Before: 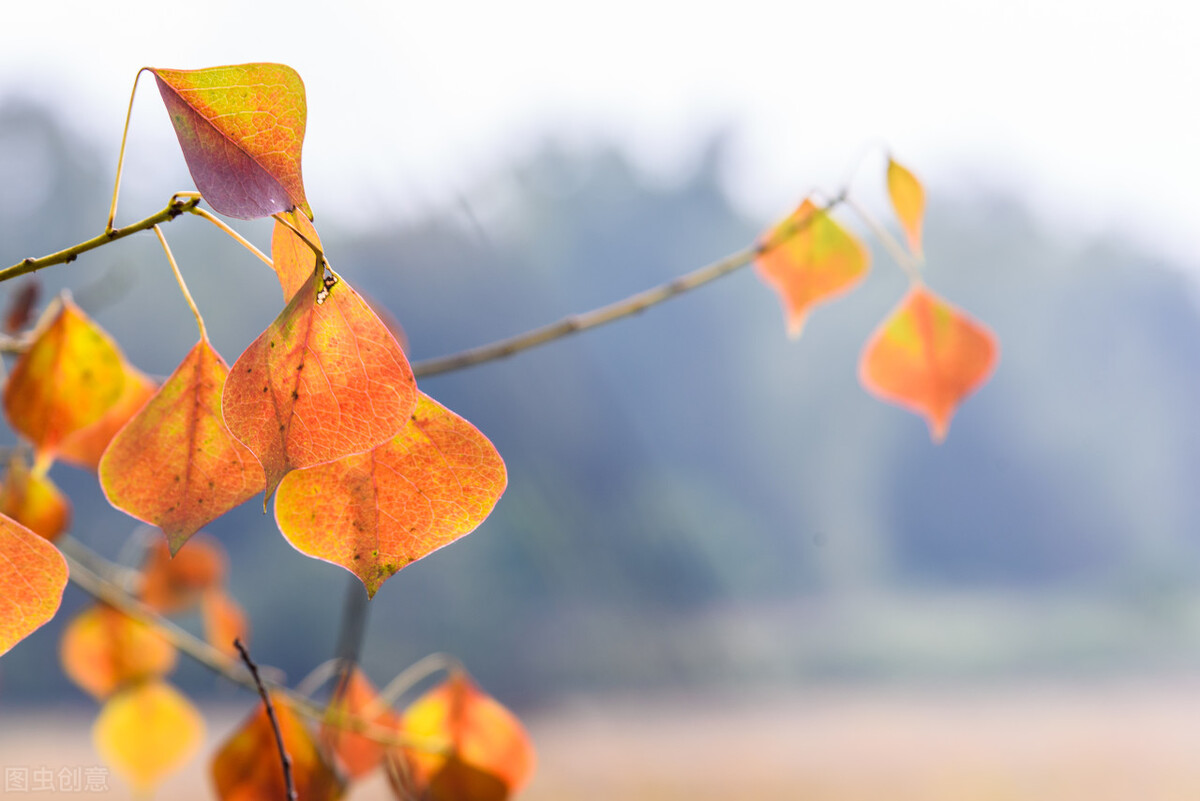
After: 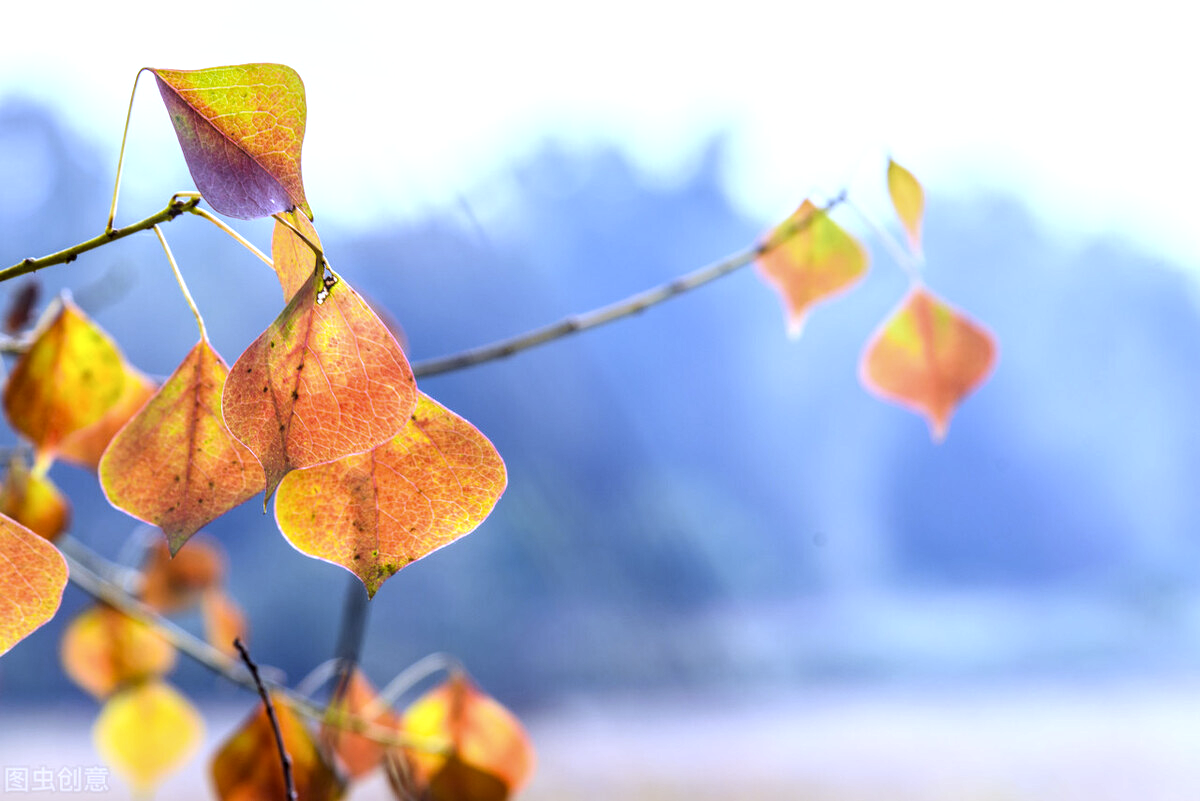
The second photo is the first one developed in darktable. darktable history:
white balance: red 0.871, blue 1.249
tone equalizer: -8 EV -0.417 EV, -7 EV -0.389 EV, -6 EV -0.333 EV, -5 EV -0.222 EV, -3 EV 0.222 EV, -2 EV 0.333 EV, -1 EV 0.389 EV, +0 EV 0.417 EV, edges refinement/feathering 500, mask exposure compensation -1.57 EV, preserve details no
local contrast: detail 130%
